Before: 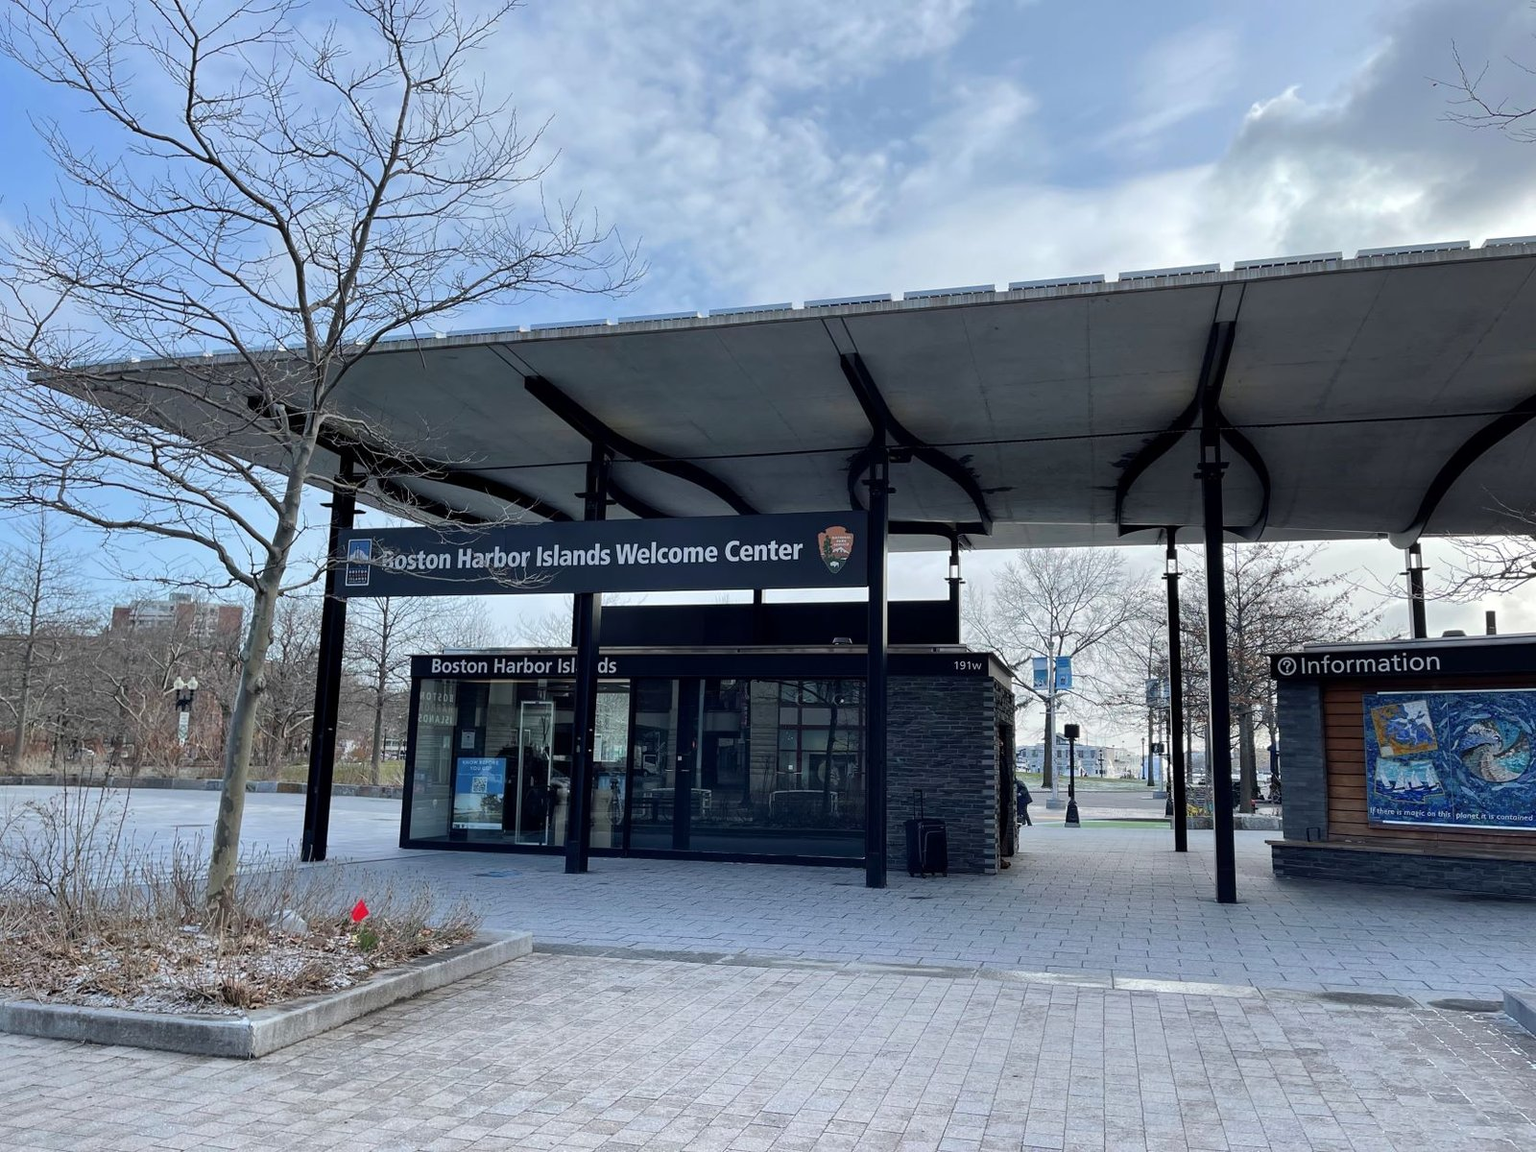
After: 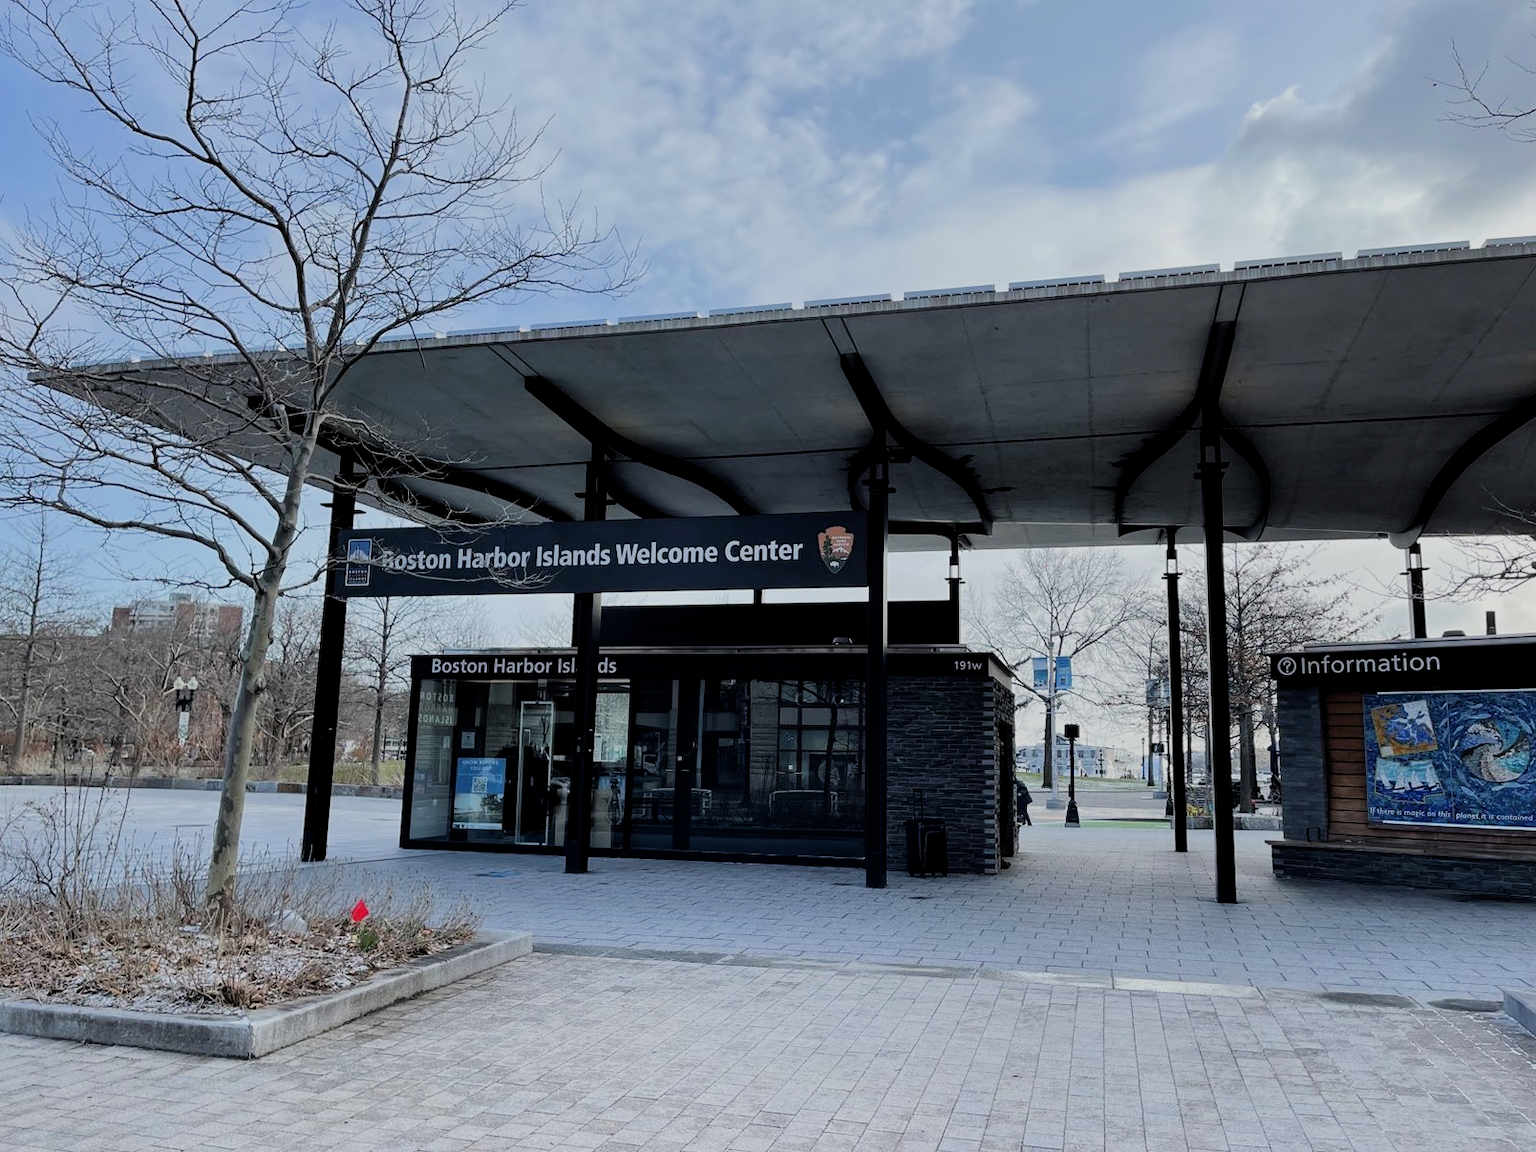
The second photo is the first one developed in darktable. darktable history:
filmic rgb: middle gray luminance 28.9%, black relative exposure -10.29 EV, white relative exposure 5.47 EV, target black luminance 0%, hardness 3.95, latitude 2.82%, contrast 1.128, highlights saturation mix 6.09%, shadows ↔ highlights balance 14.77%
